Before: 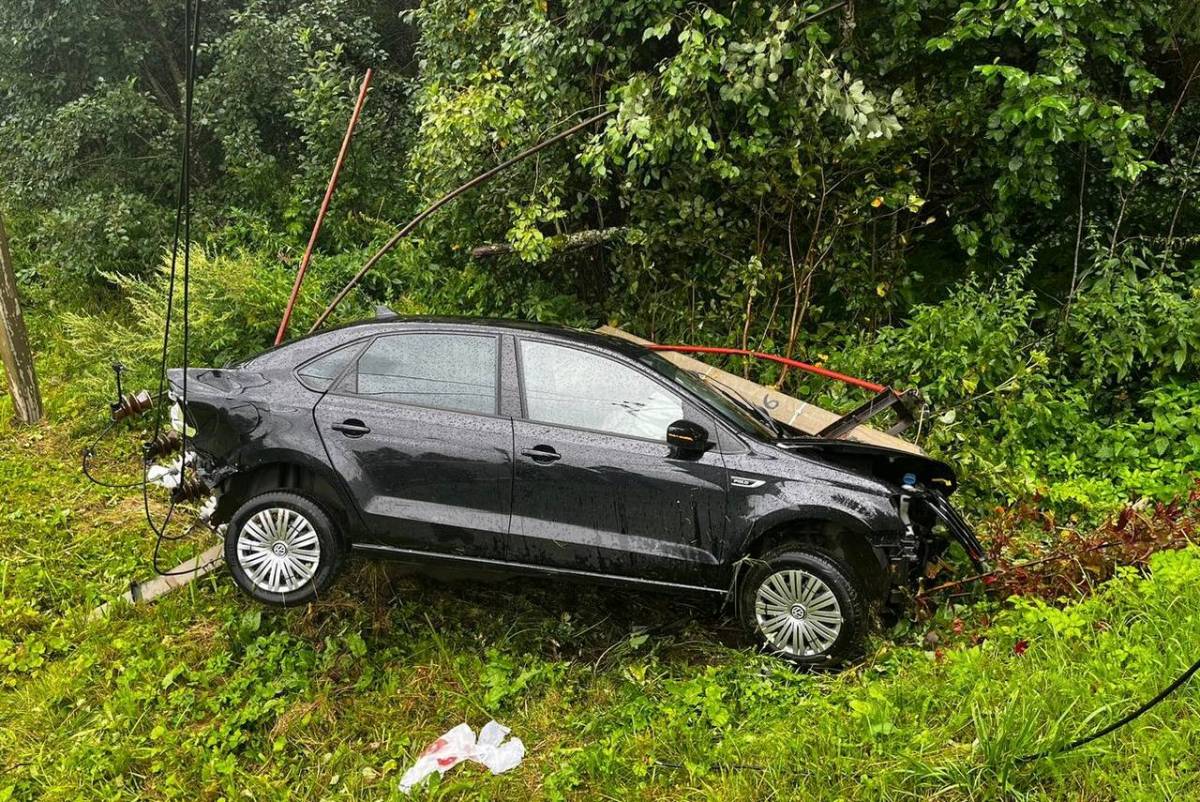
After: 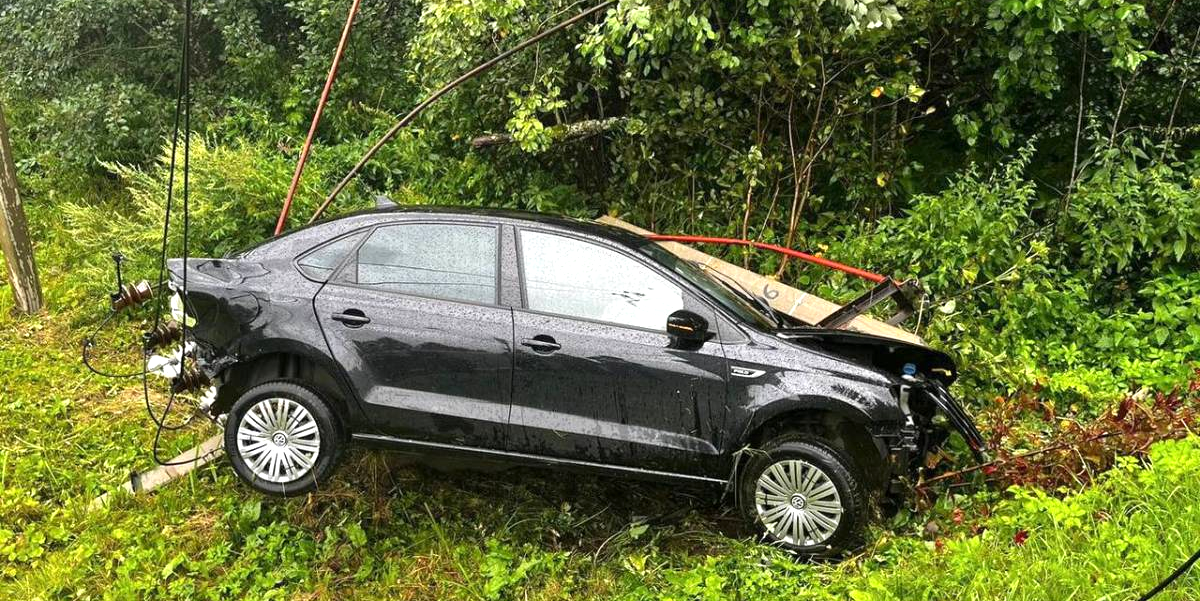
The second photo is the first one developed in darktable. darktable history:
exposure: exposure 0.485 EV, compensate highlight preservation false
crop: top 13.819%, bottom 11.169%
